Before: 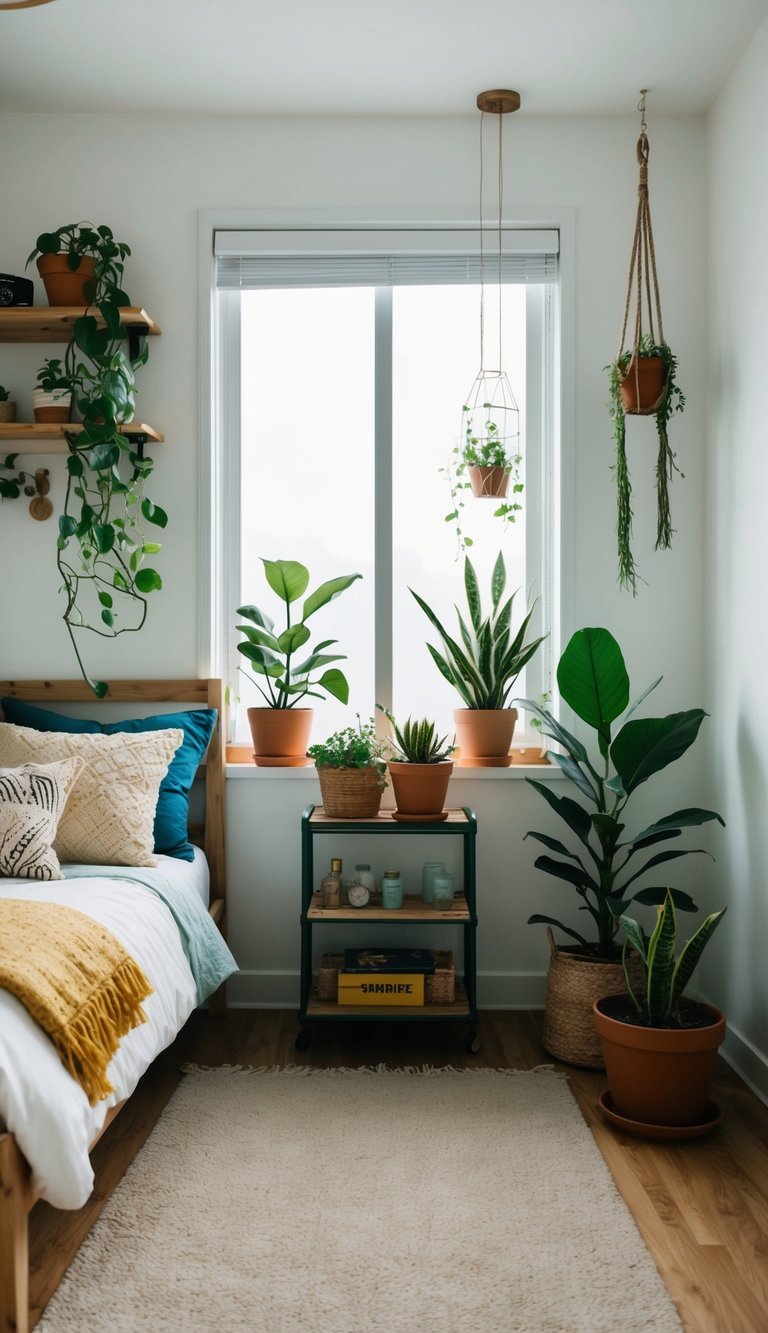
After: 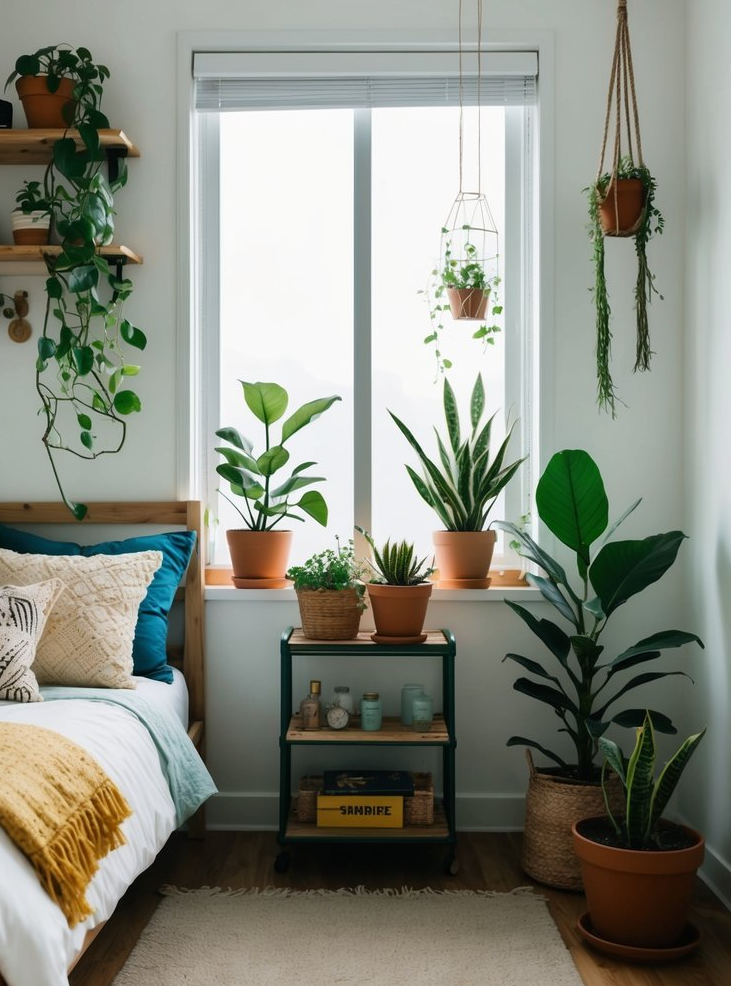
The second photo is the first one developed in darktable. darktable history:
crop and rotate: left 2.835%, top 13.39%, right 1.929%, bottom 12.581%
